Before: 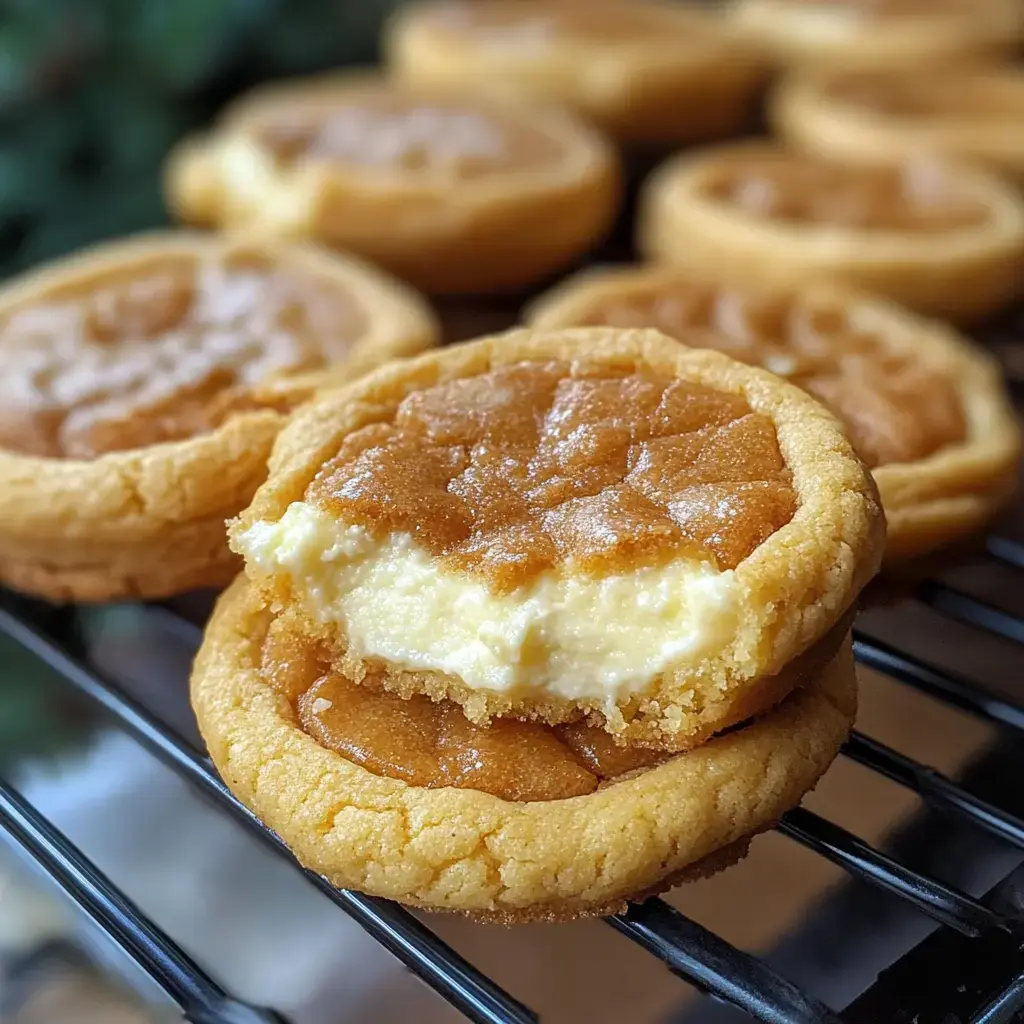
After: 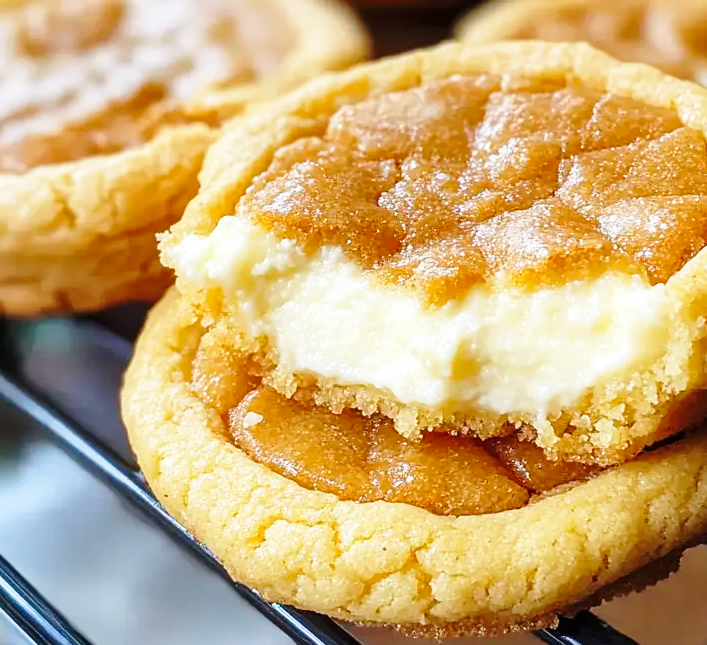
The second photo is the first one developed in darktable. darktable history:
base curve: curves: ch0 [(0, 0) (0.028, 0.03) (0.121, 0.232) (0.46, 0.748) (0.859, 0.968) (1, 1)], preserve colors none
crop: left 6.756%, top 27.991%, right 24.153%, bottom 8.981%
